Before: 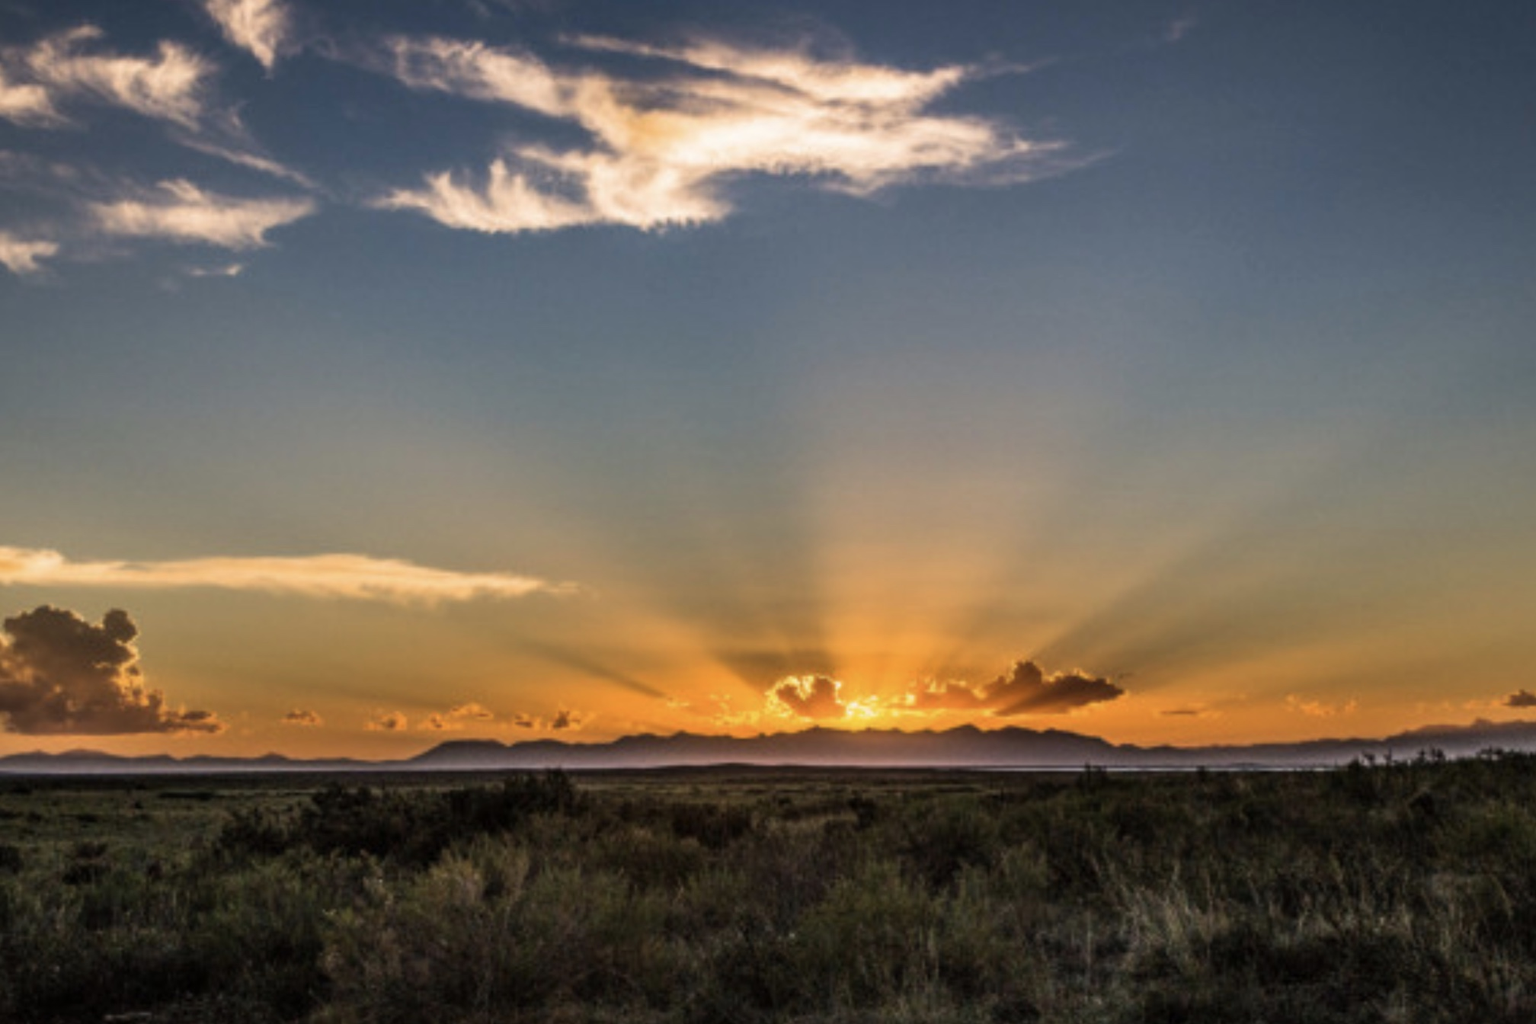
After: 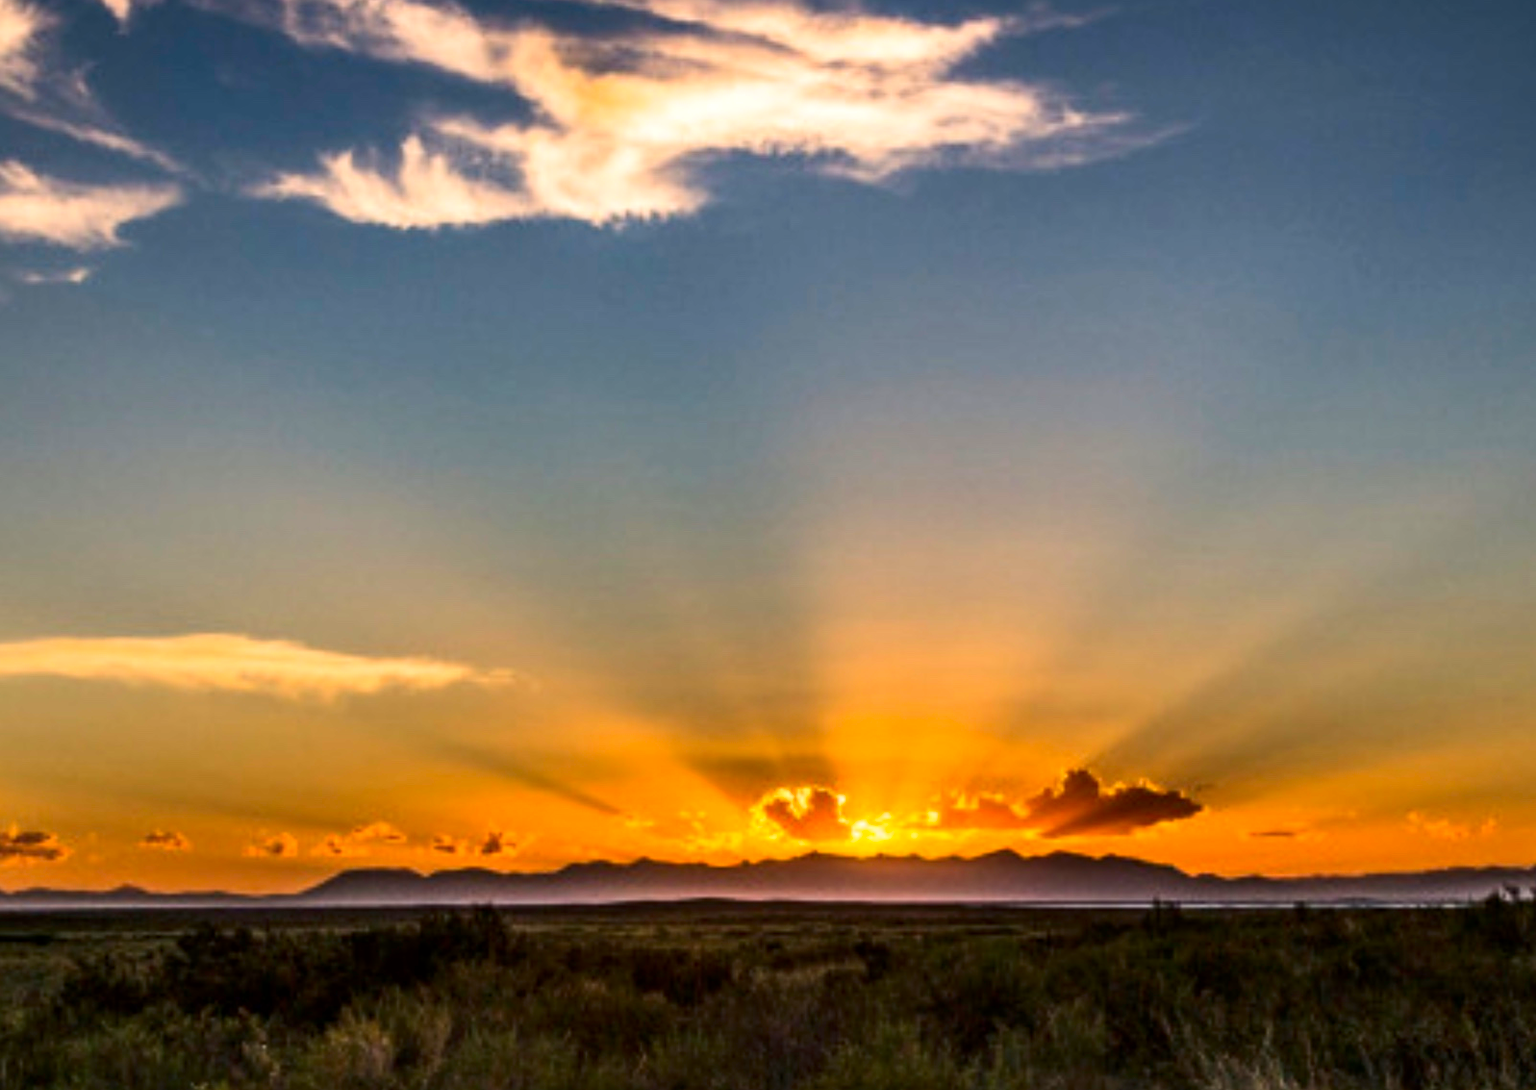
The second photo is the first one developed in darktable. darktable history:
contrast brightness saturation: contrast 0.181, saturation 0.297
sharpen: amount 0.213
crop: left 11.197%, top 5.126%, right 9.56%, bottom 10.447%
exposure: black level correction 0.002, exposure 0.145 EV, compensate exposure bias true, compensate highlight preservation false
